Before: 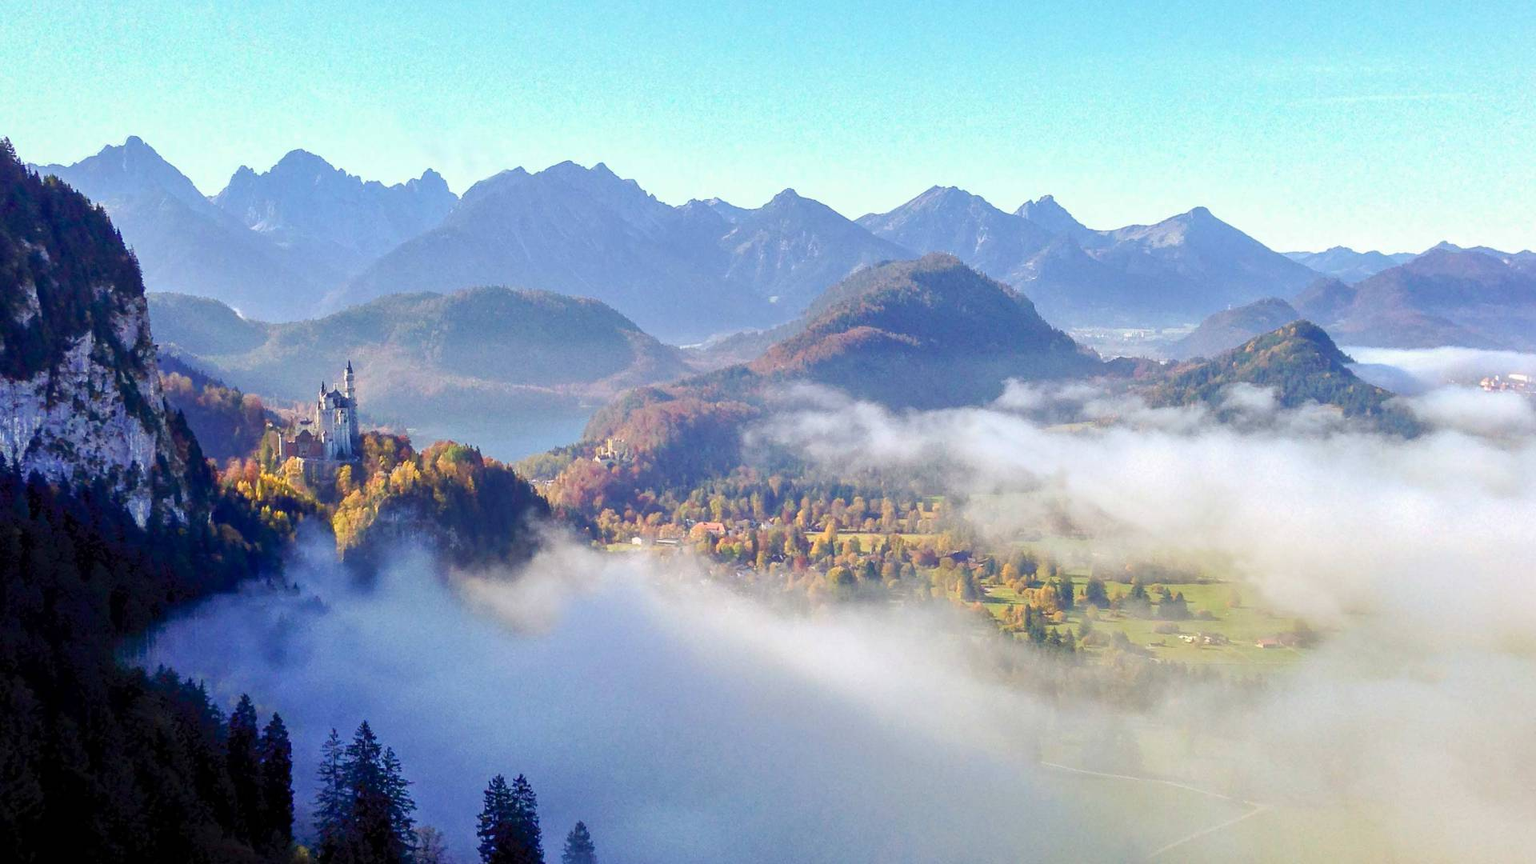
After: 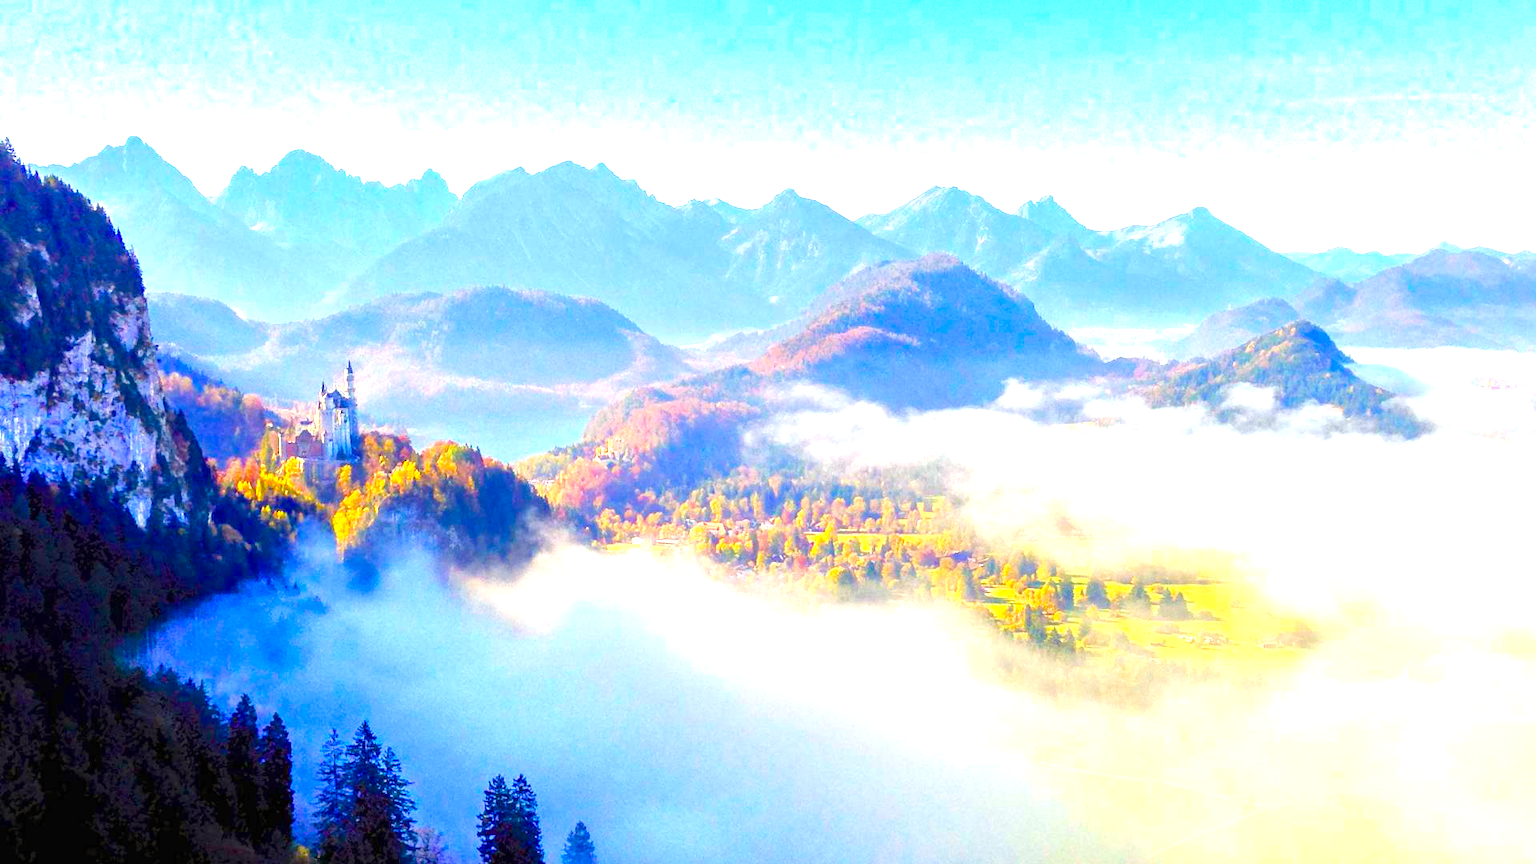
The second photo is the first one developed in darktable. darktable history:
color balance rgb: power › chroma 0.23%, power › hue 61.71°, highlights gain › chroma 3.026%, highlights gain › hue 78.63°, linear chroma grading › global chroma 15.555%, perceptual saturation grading › global saturation 25.833%, perceptual brilliance grading › mid-tones 10.088%, perceptual brilliance grading › shadows 14.798%, global vibrance 22.975%
exposure: black level correction 0, exposure 1.199 EV, compensate highlight preservation false
